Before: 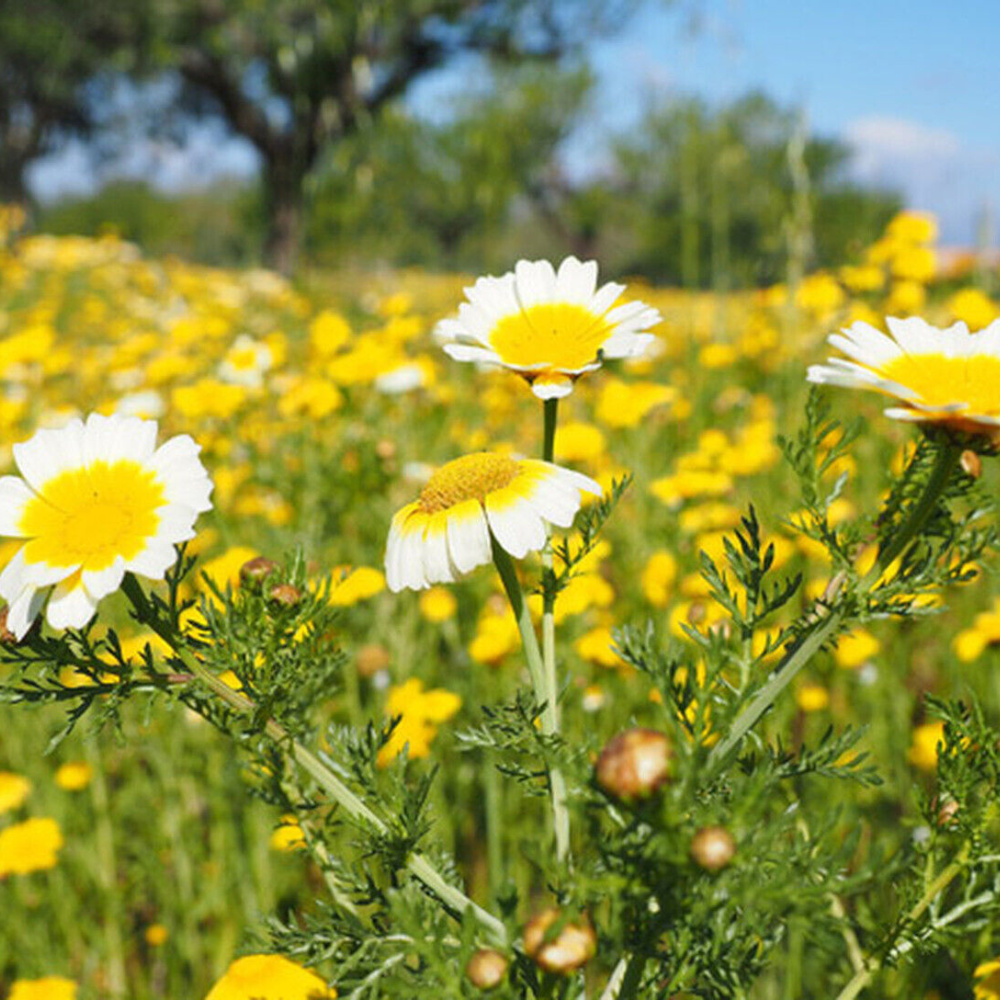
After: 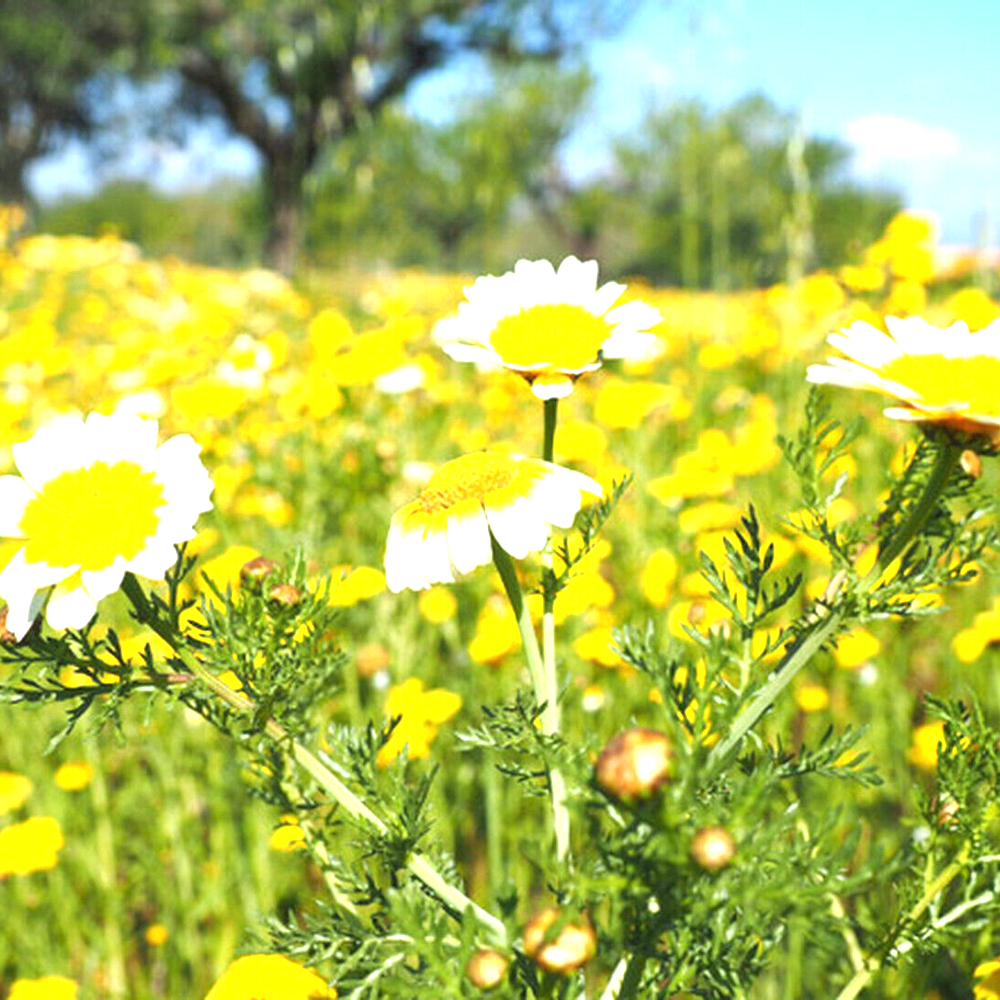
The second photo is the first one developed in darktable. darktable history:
white balance: red 0.978, blue 0.999
exposure: exposure 1.089 EV, compensate highlight preservation false
